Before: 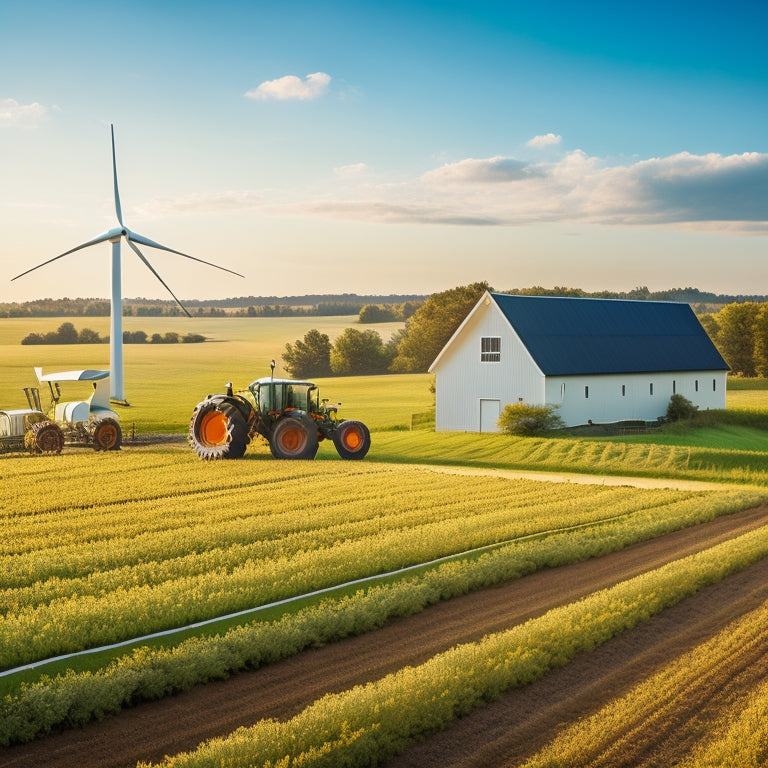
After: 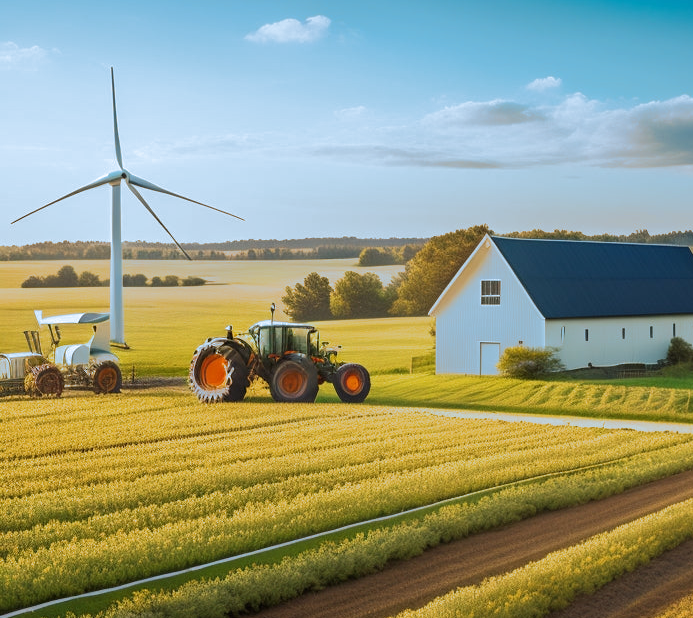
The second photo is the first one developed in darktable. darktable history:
split-toning: shadows › hue 351.18°, shadows › saturation 0.86, highlights › hue 218.82°, highlights › saturation 0.73, balance -19.167
crop: top 7.49%, right 9.717%, bottom 11.943%
